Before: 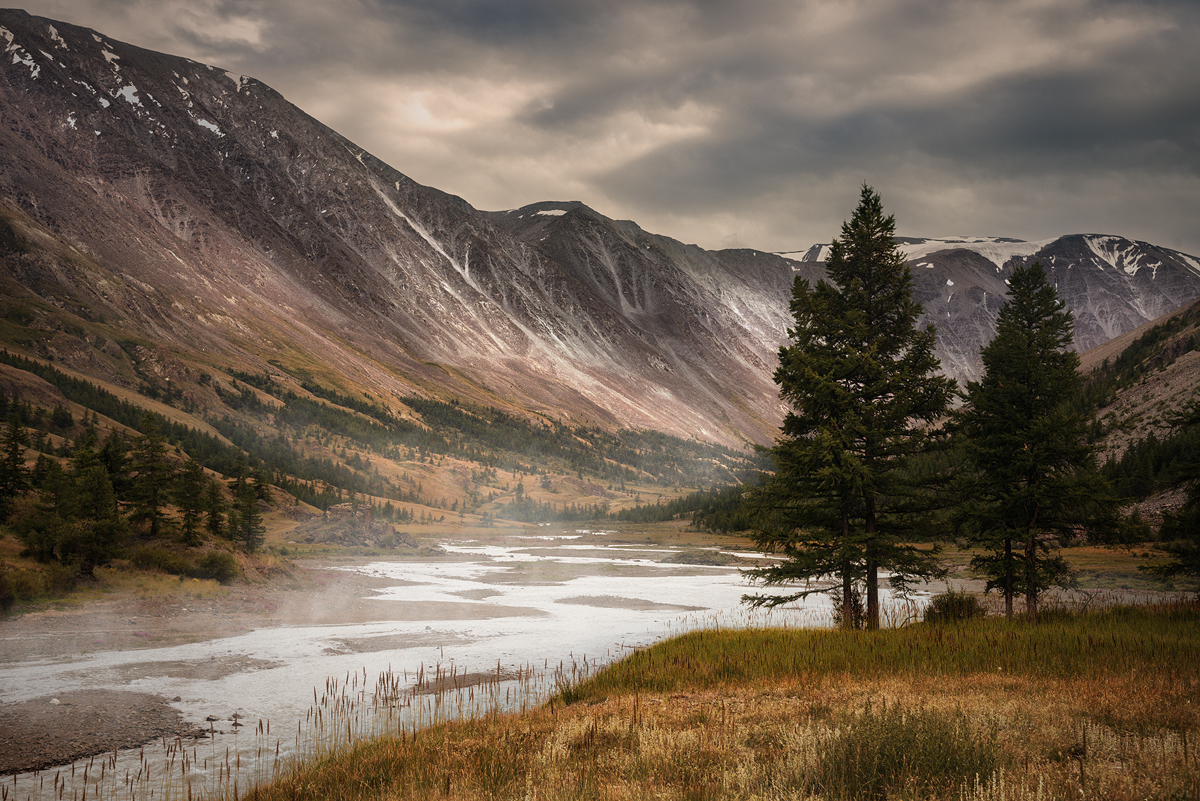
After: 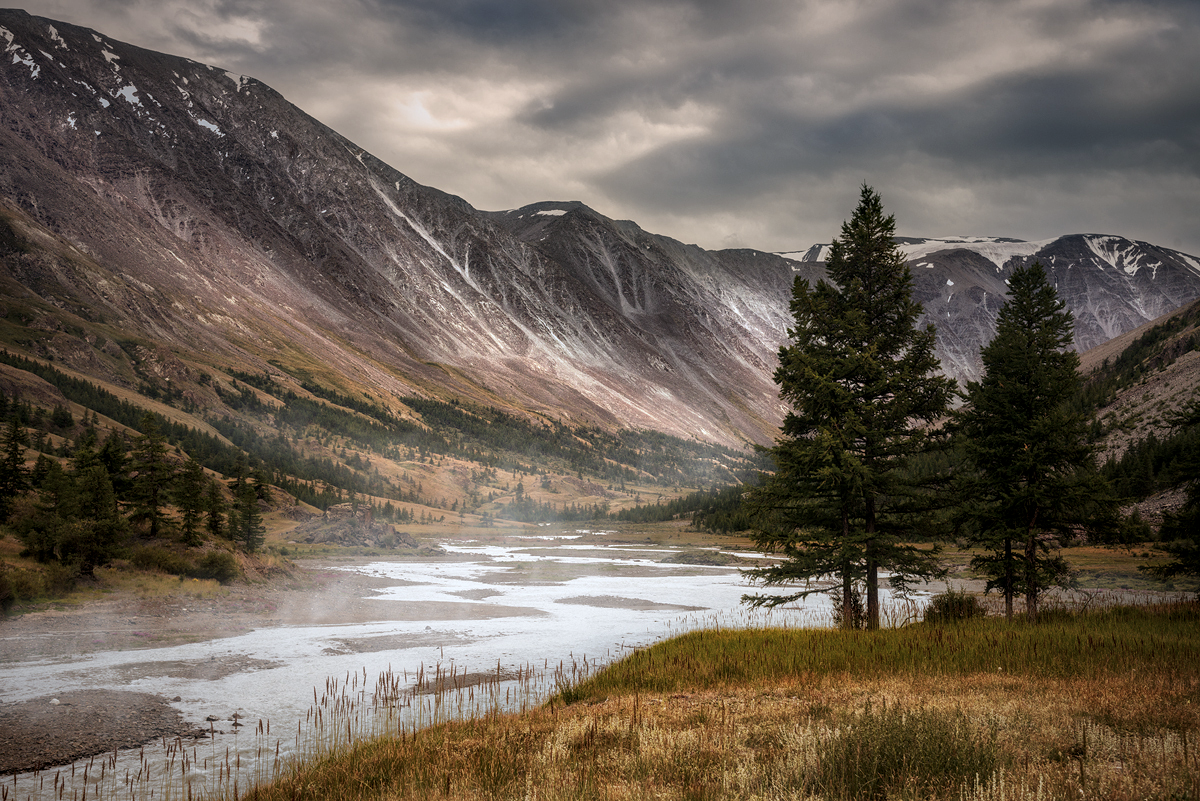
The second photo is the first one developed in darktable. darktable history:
white balance: red 0.967, blue 1.049
local contrast: on, module defaults
